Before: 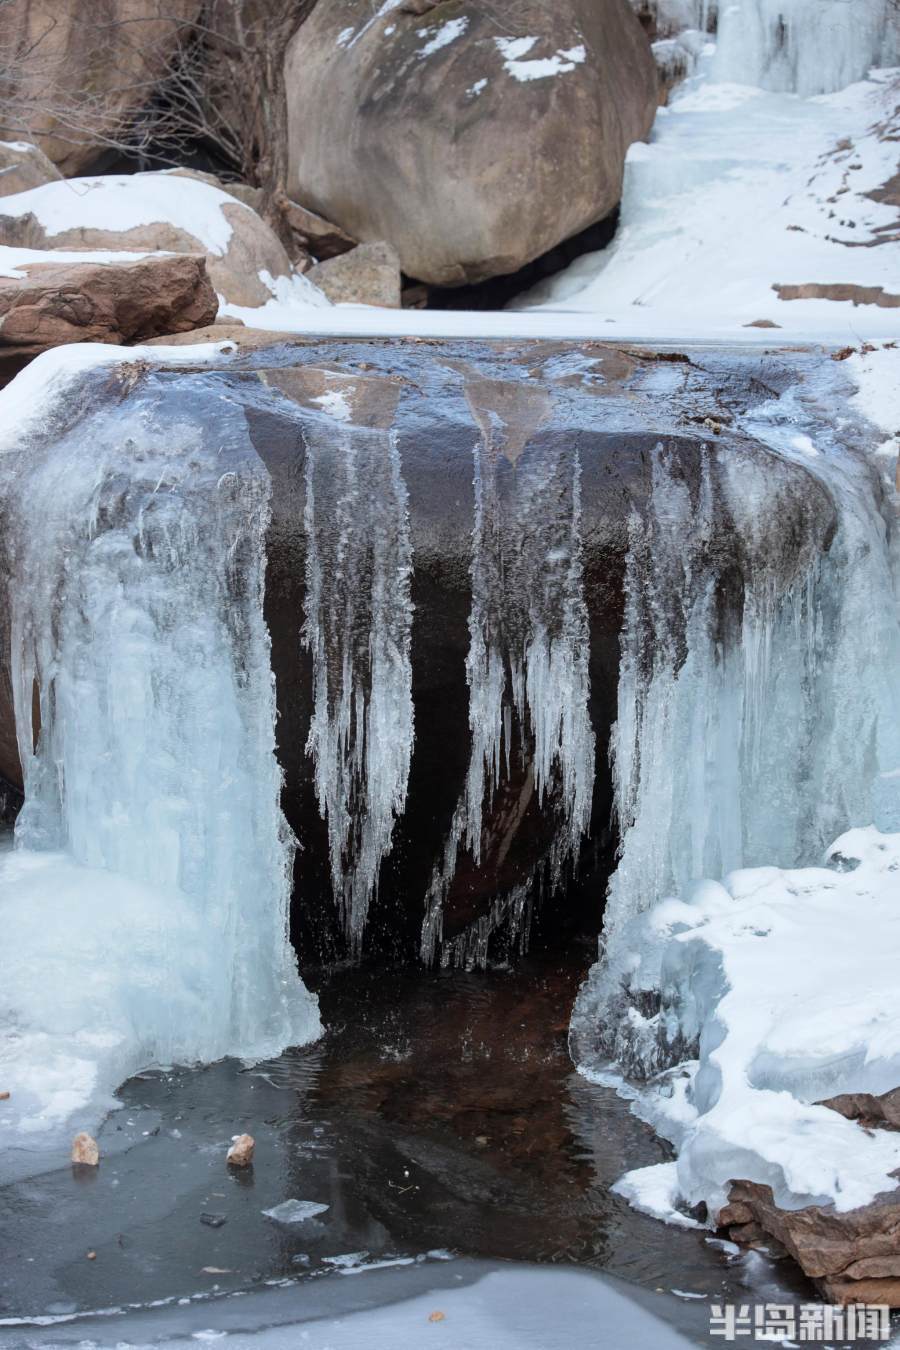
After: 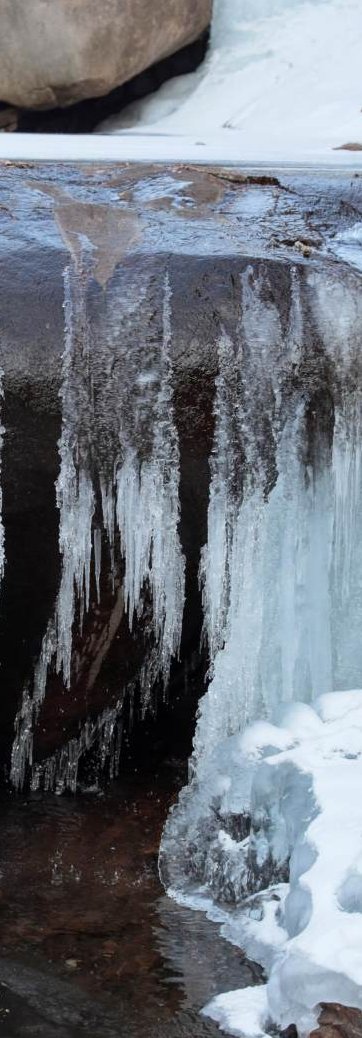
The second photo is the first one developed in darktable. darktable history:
crop: left 45.64%, top 13.142%, right 14.111%, bottom 9.939%
